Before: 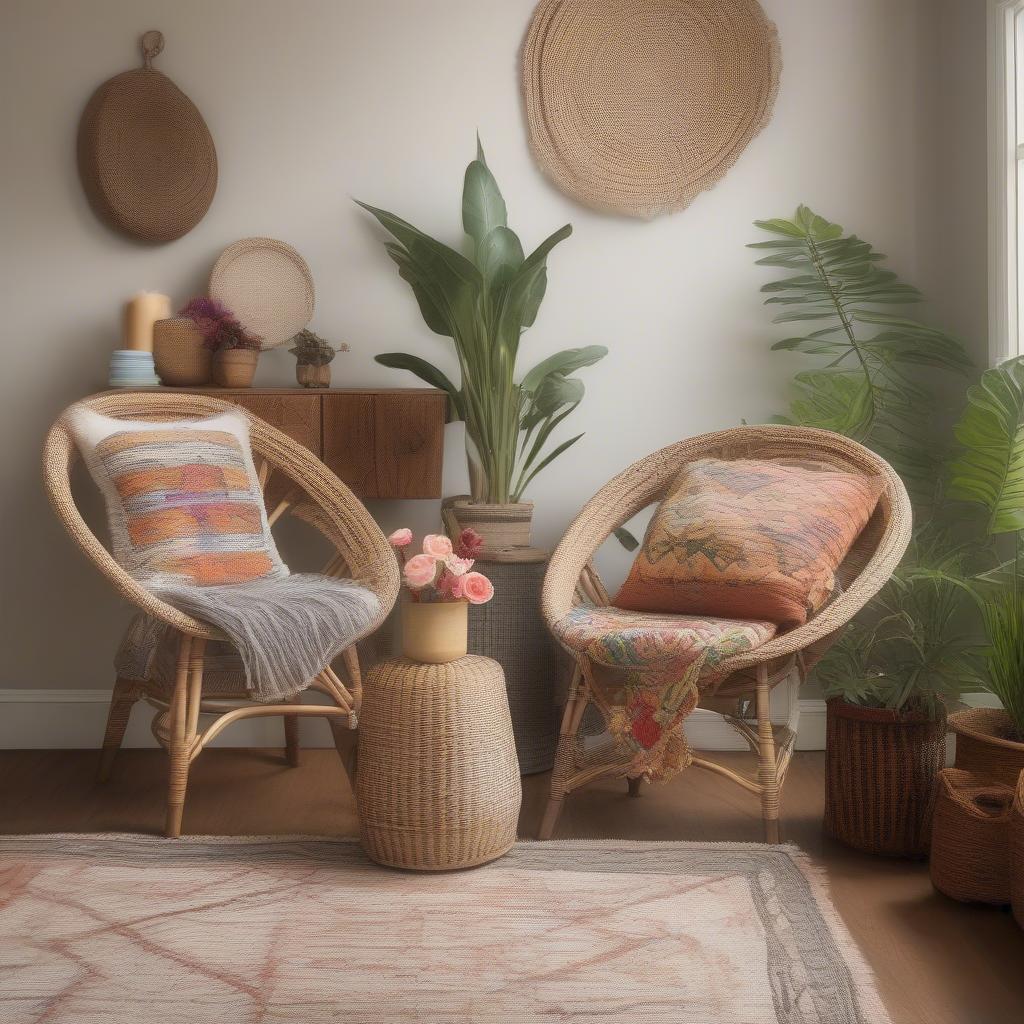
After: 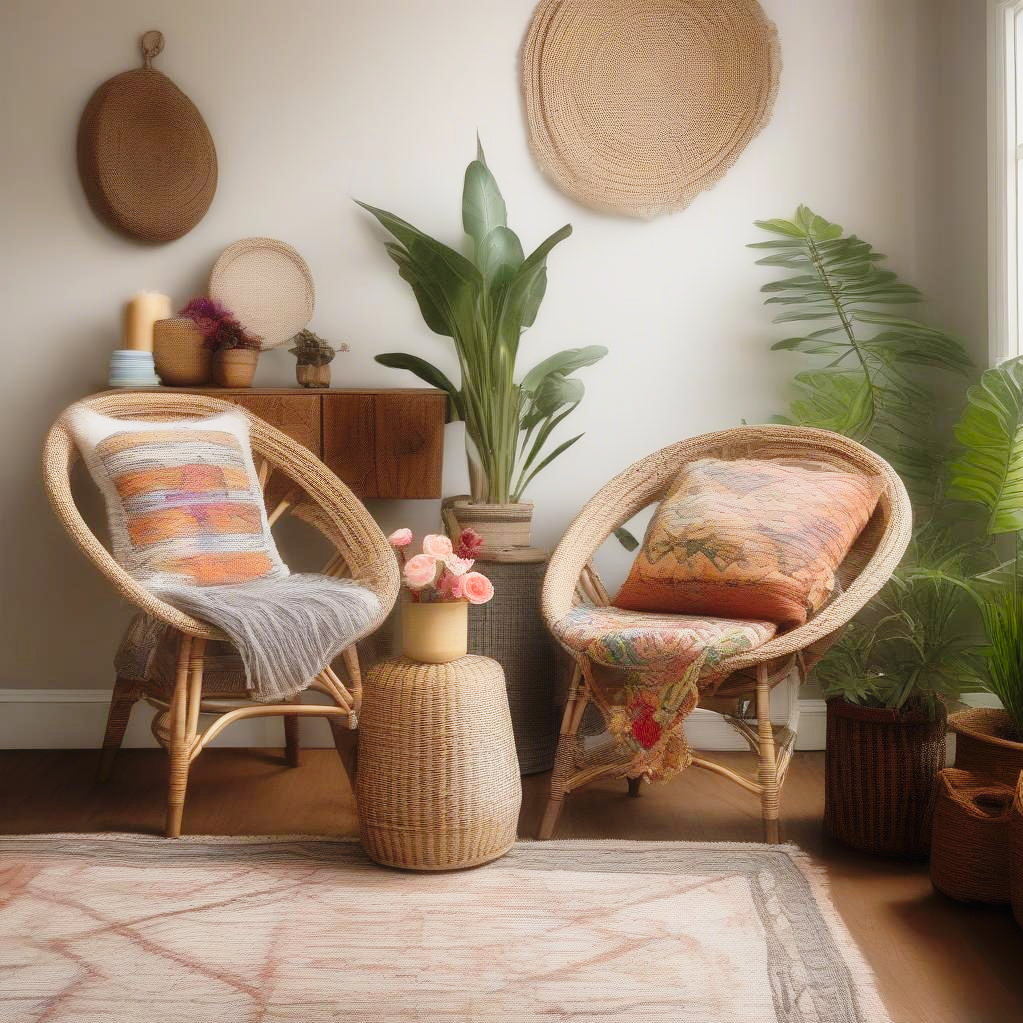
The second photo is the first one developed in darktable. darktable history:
crop: left 0.076%
tone curve: curves: ch0 [(0, 0.011) (0.053, 0.026) (0.174, 0.115) (0.398, 0.444) (0.673, 0.775) (0.829, 0.906) (0.991, 0.981)]; ch1 [(0, 0) (0.276, 0.206) (0.409, 0.383) (0.473, 0.458) (0.492, 0.501) (0.512, 0.513) (0.54, 0.543) (0.585, 0.617) (0.659, 0.686) (0.78, 0.8) (1, 1)]; ch2 [(0, 0) (0.438, 0.449) (0.473, 0.469) (0.503, 0.5) (0.523, 0.534) (0.562, 0.594) (0.612, 0.635) (0.695, 0.713) (1, 1)], preserve colors none
